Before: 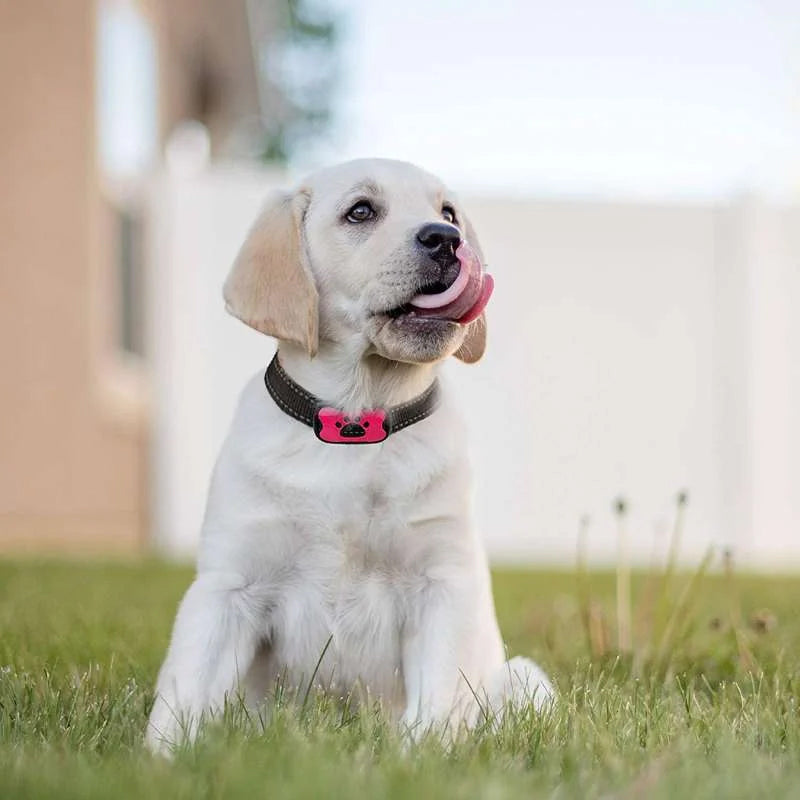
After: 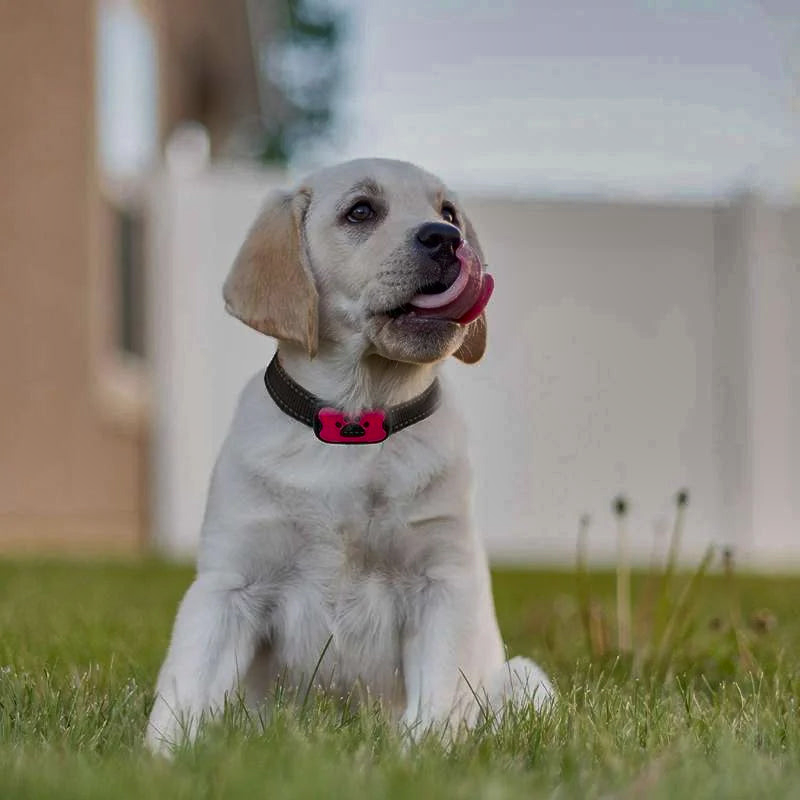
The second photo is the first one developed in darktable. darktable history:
rotate and perspective: automatic cropping original format, crop left 0, crop top 0
shadows and highlights: shadows 80.73, white point adjustment -9.07, highlights -61.46, soften with gaussian
tone equalizer: on, module defaults
white balance: emerald 1
